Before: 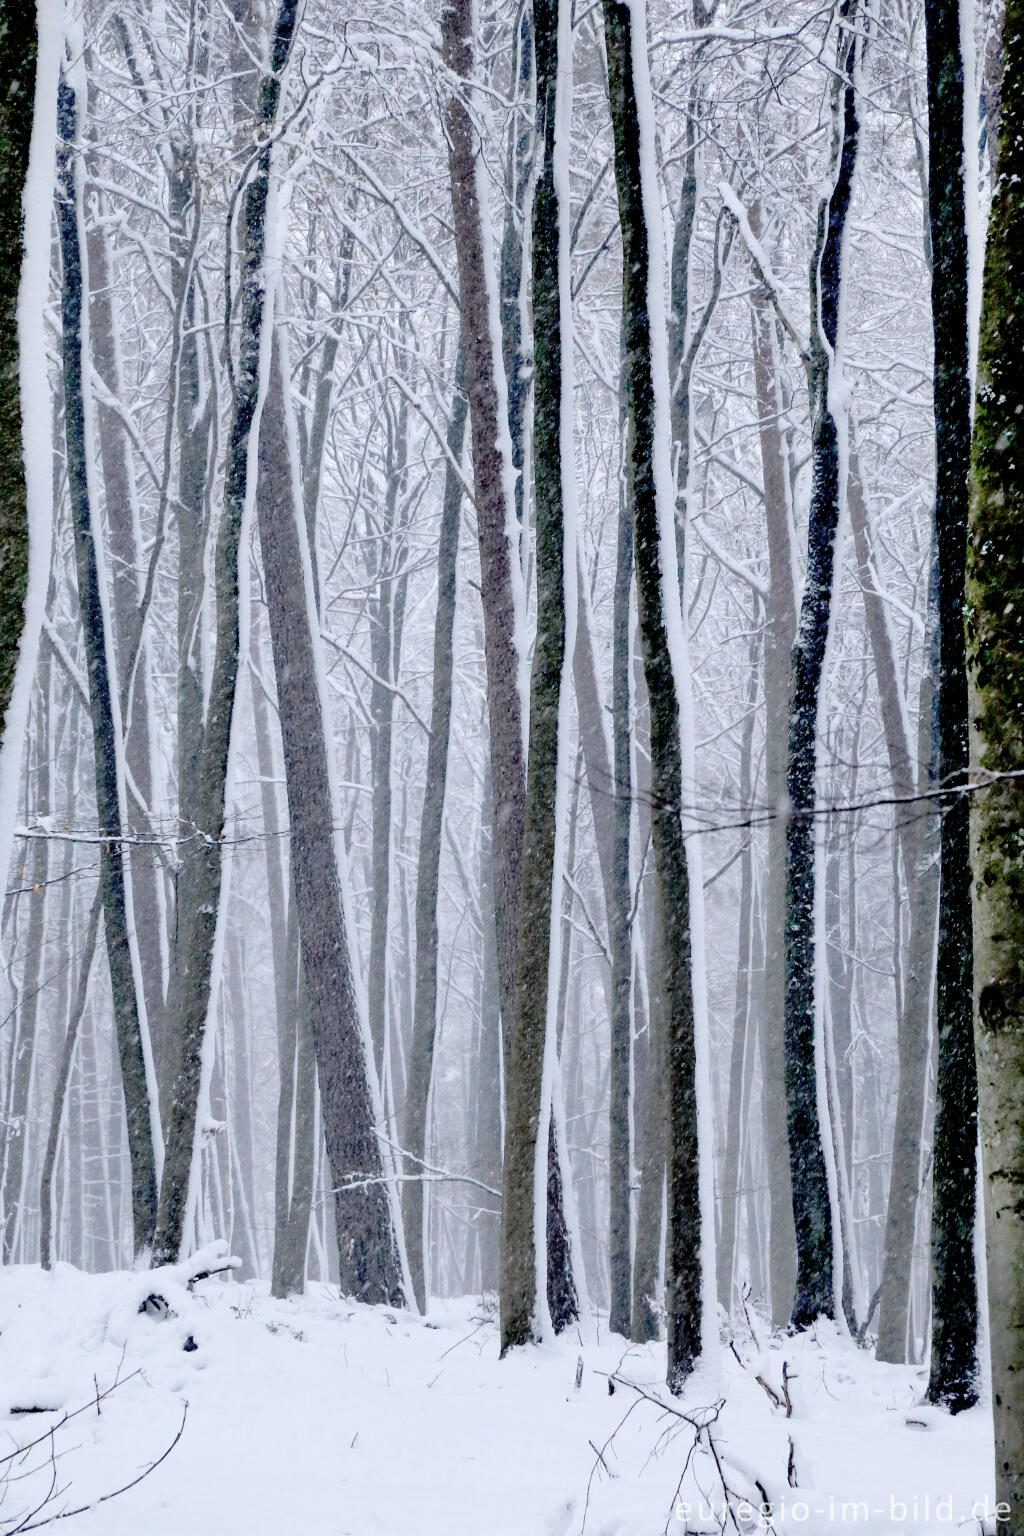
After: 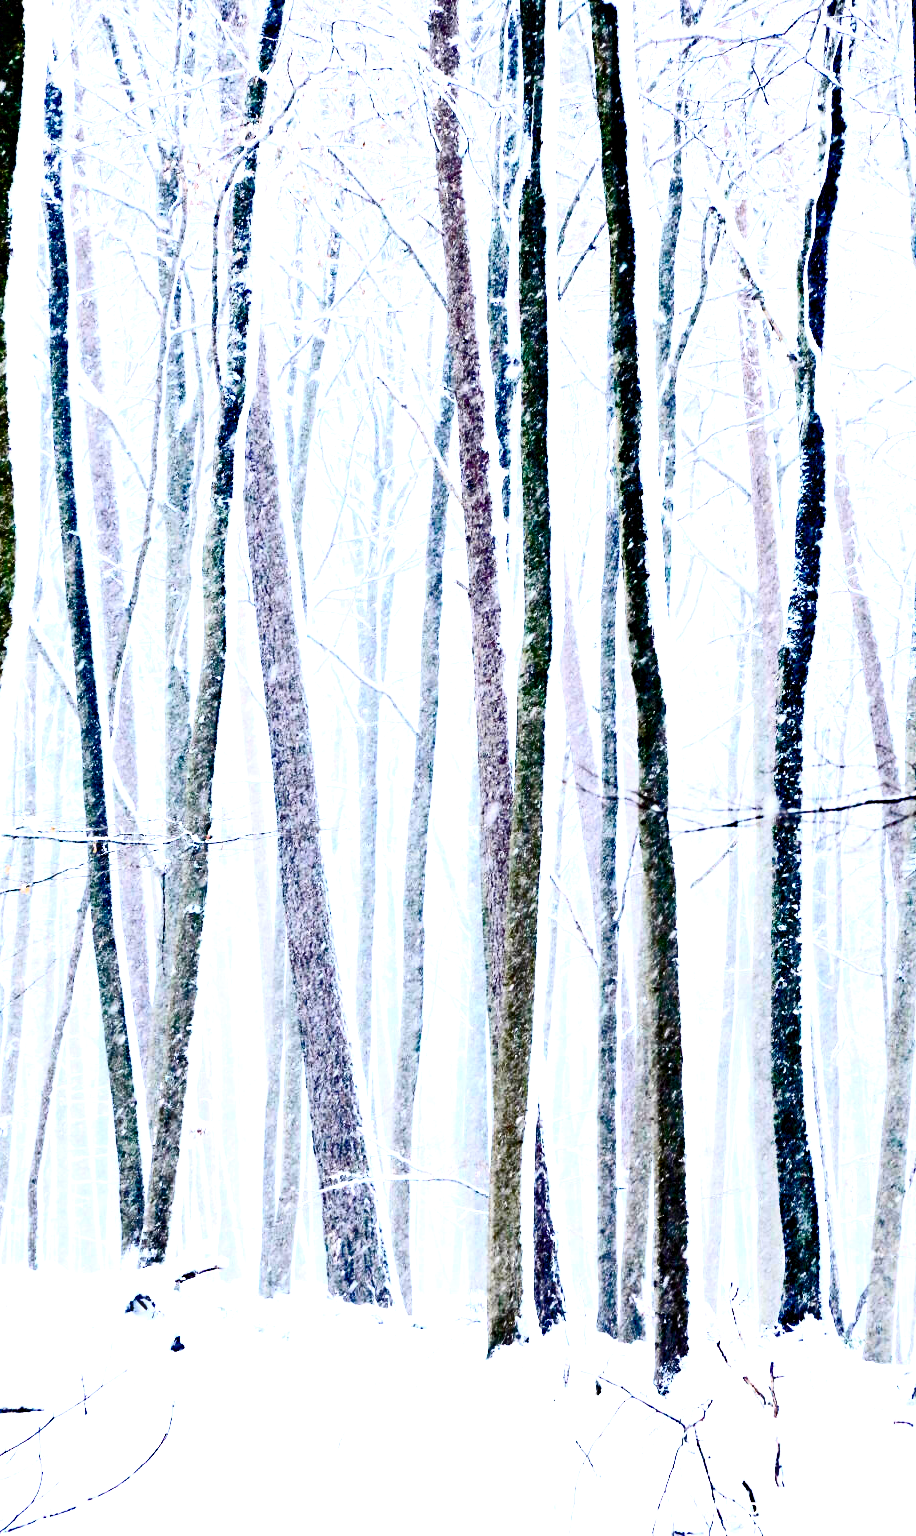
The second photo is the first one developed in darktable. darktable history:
contrast brightness saturation: contrast 0.414, brightness 0.047, saturation 0.25
exposure: exposure 0.665 EV, compensate highlight preservation false
color balance rgb: perceptual saturation grading › global saturation 20%, perceptual saturation grading › highlights -24.89%, perceptual saturation grading › shadows 24.598%, perceptual brilliance grading › global brilliance 12.598%, perceptual brilliance grading › highlights 15.243%
haze removal: adaptive false
crop and rotate: left 1.332%, right 9.168%
